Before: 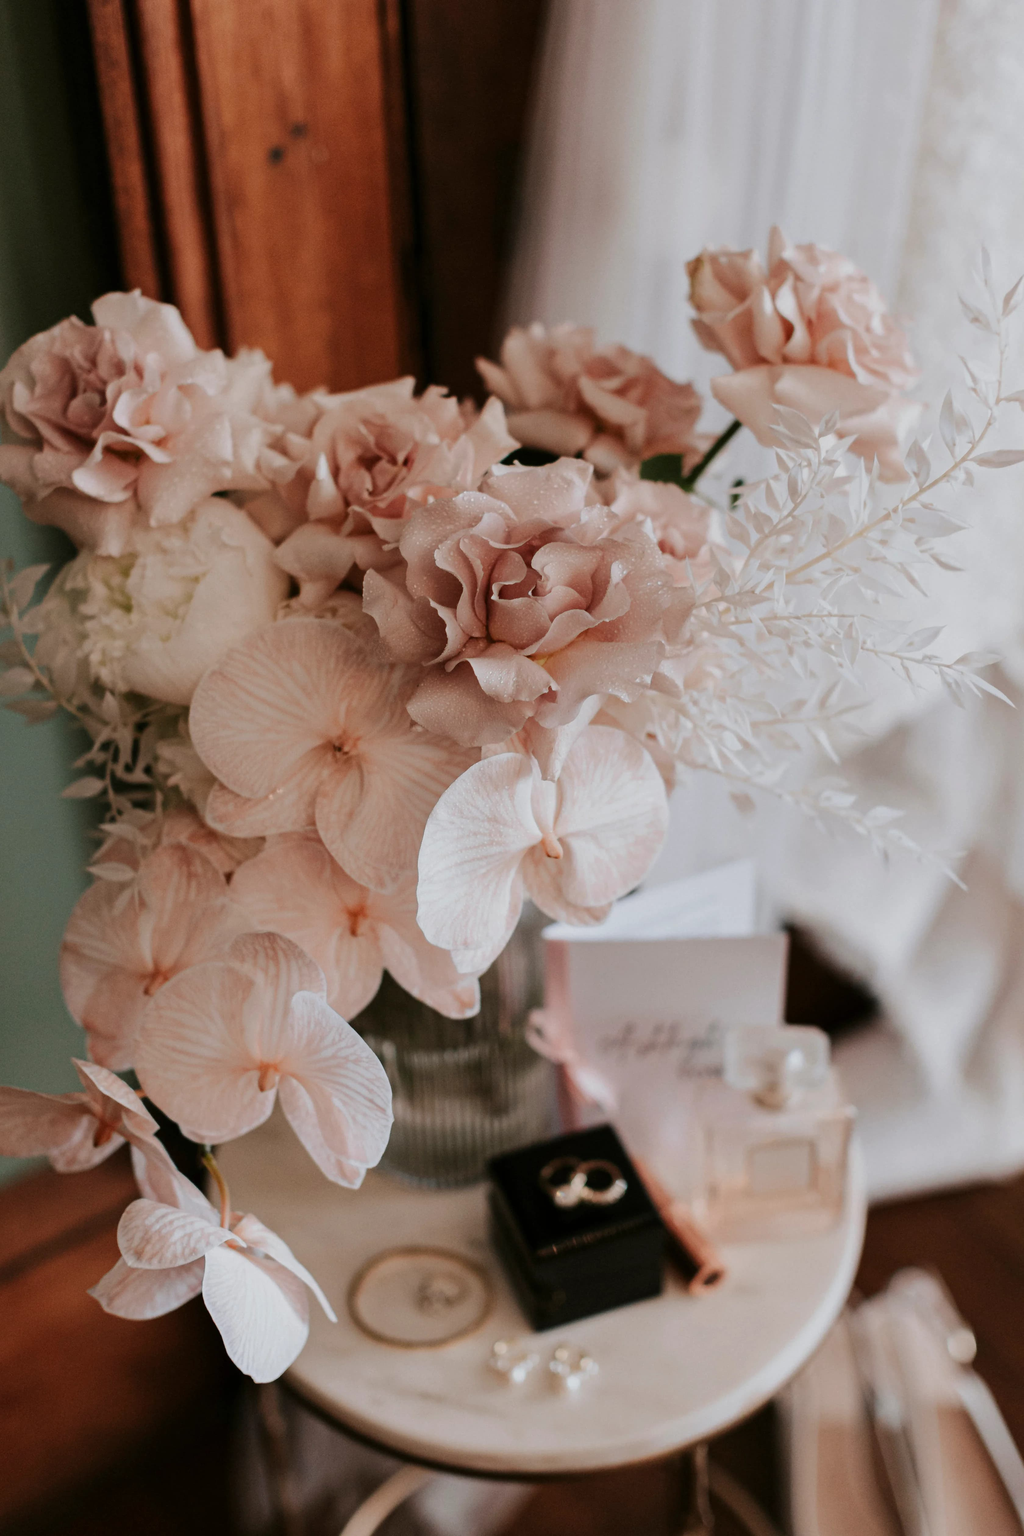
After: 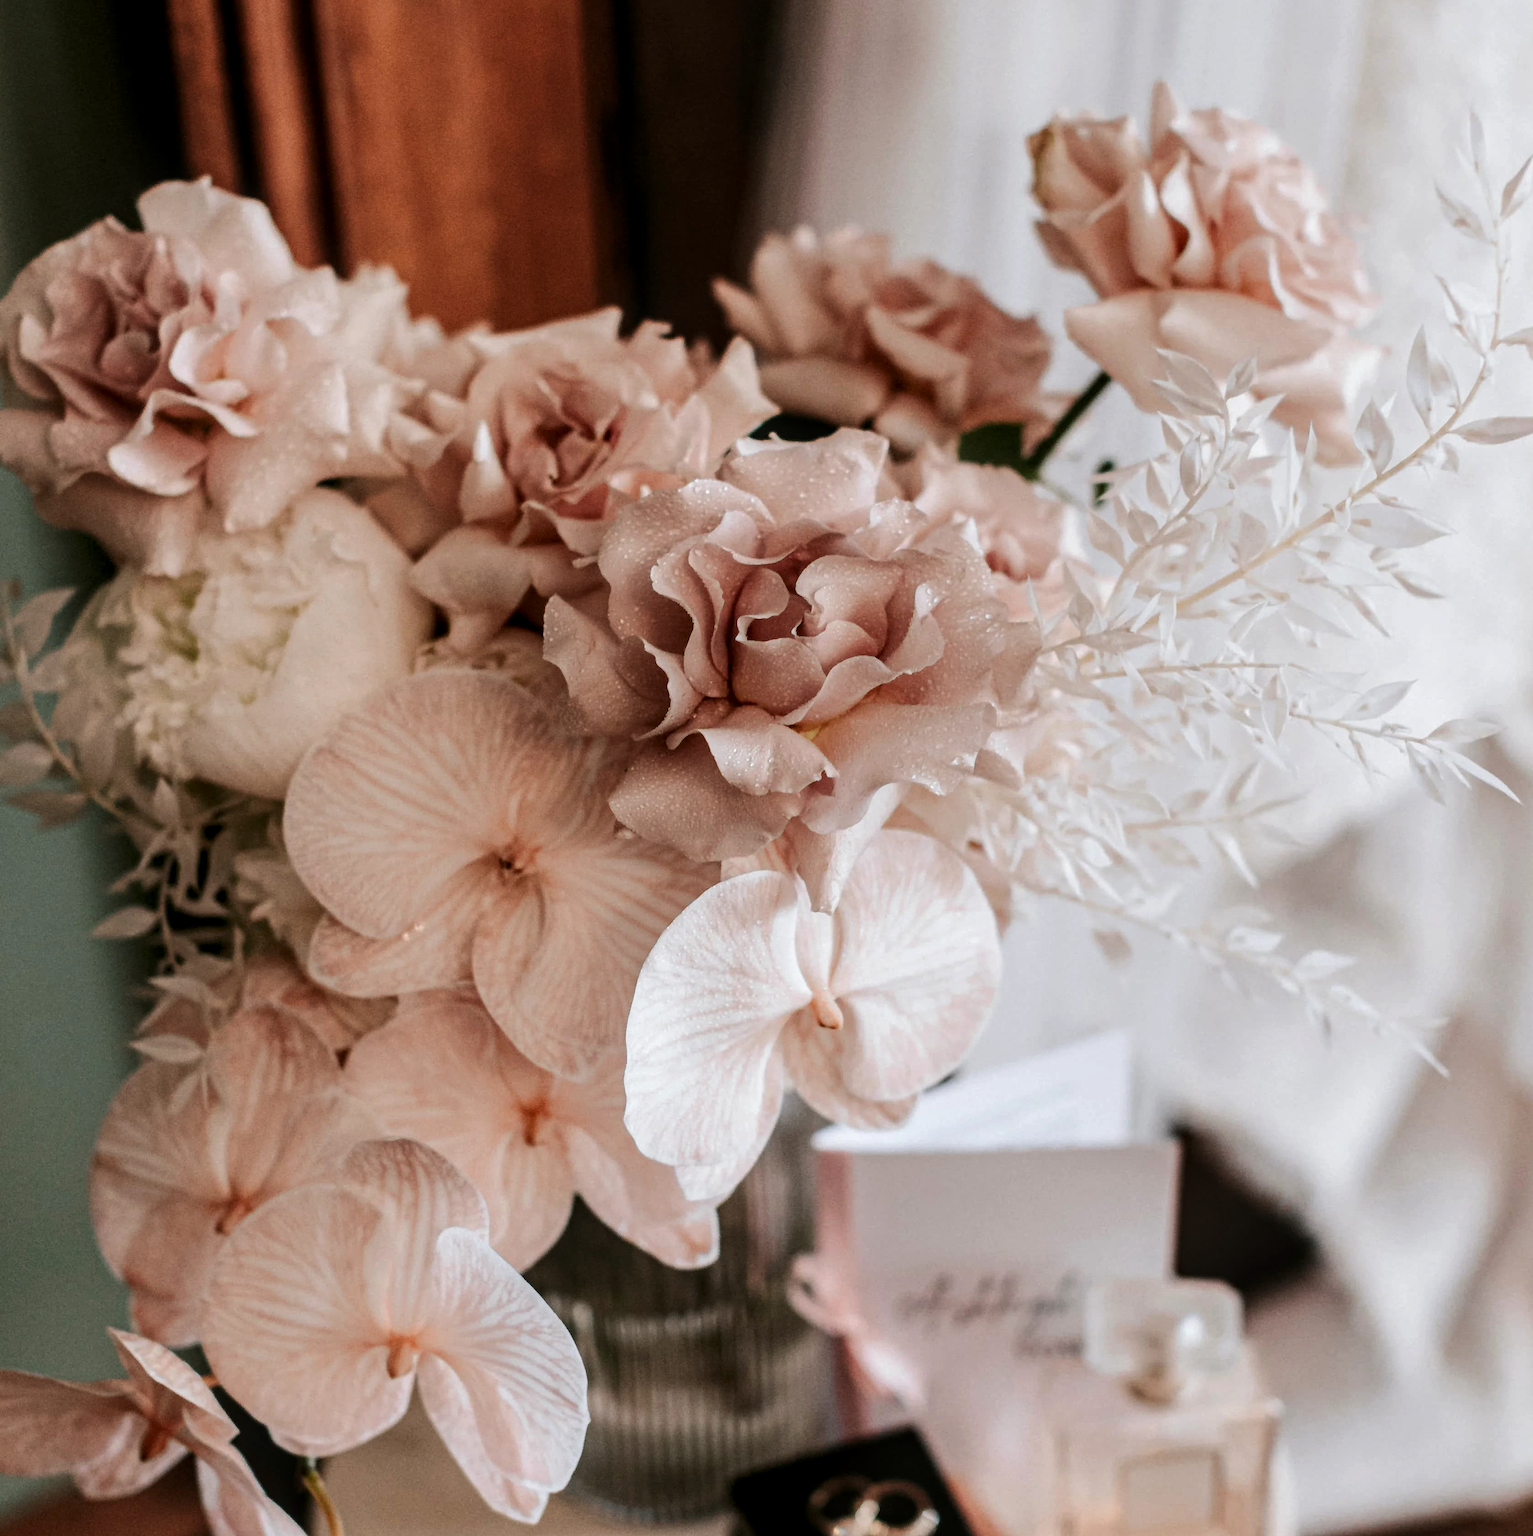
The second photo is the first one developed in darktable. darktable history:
crop: top 11.173%, bottom 22.037%
tone equalizer: -8 EV -0.38 EV, -7 EV -0.403 EV, -6 EV -0.357 EV, -5 EV -0.203 EV, -3 EV 0.212 EV, -2 EV 0.31 EV, -1 EV 0.377 EV, +0 EV 0.412 EV, edges refinement/feathering 500, mask exposure compensation -1.57 EV, preserve details no
local contrast: on, module defaults
